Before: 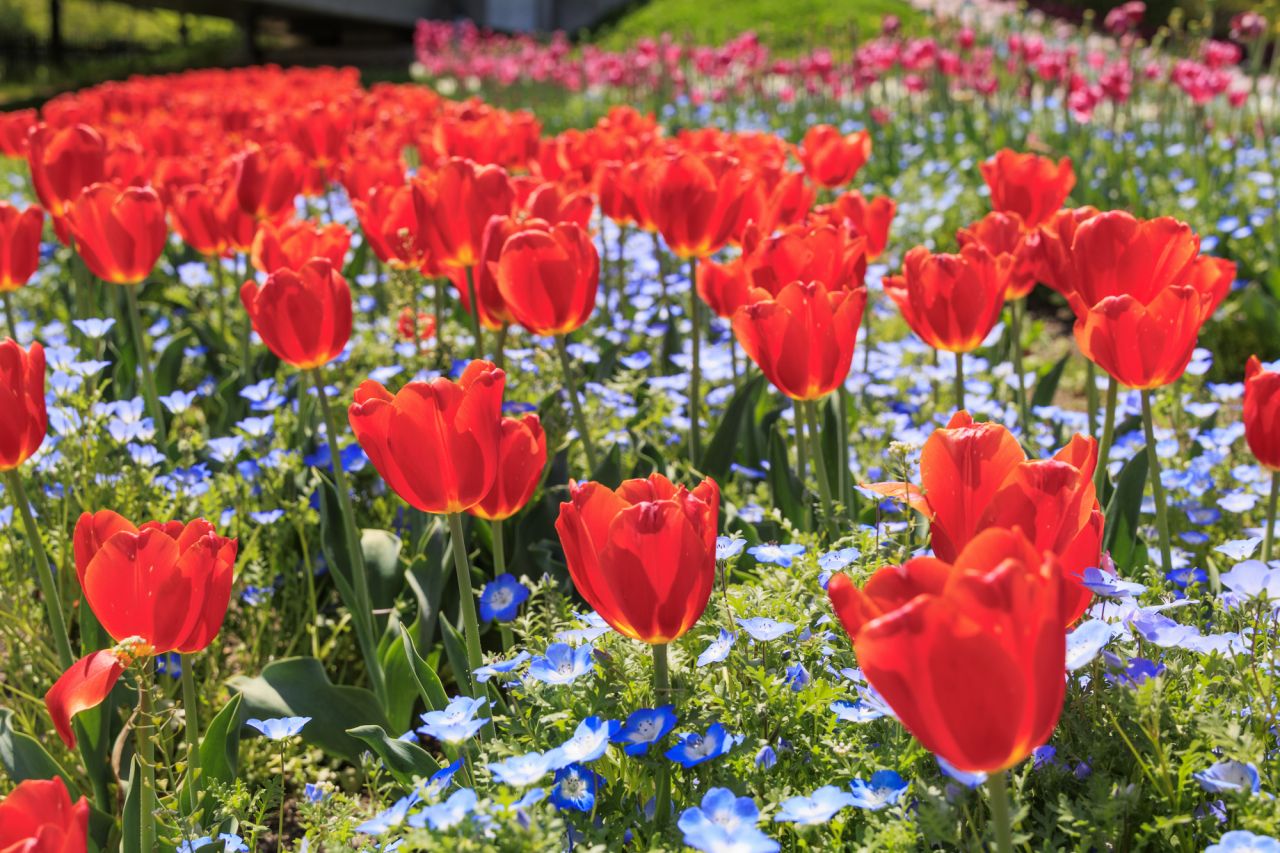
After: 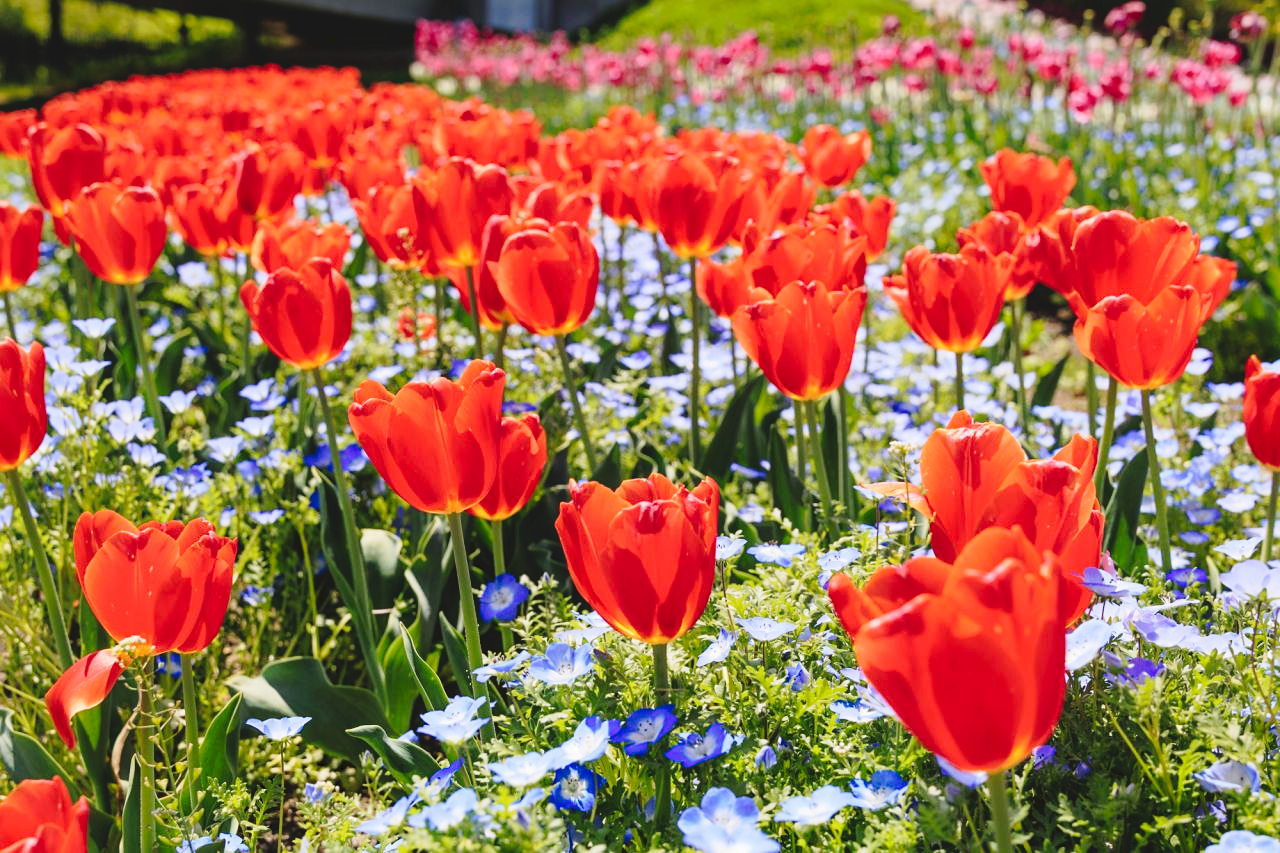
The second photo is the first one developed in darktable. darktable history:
tone curve: curves: ch0 [(0, 0) (0.003, 0.085) (0.011, 0.086) (0.025, 0.086) (0.044, 0.088) (0.069, 0.093) (0.1, 0.102) (0.136, 0.12) (0.177, 0.157) (0.224, 0.203) (0.277, 0.277) (0.335, 0.36) (0.399, 0.463) (0.468, 0.559) (0.543, 0.626) (0.623, 0.703) (0.709, 0.789) (0.801, 0.869) (0.898, 0.927) (1, 1)], preserve colors none
sharpen: amount 0.2
